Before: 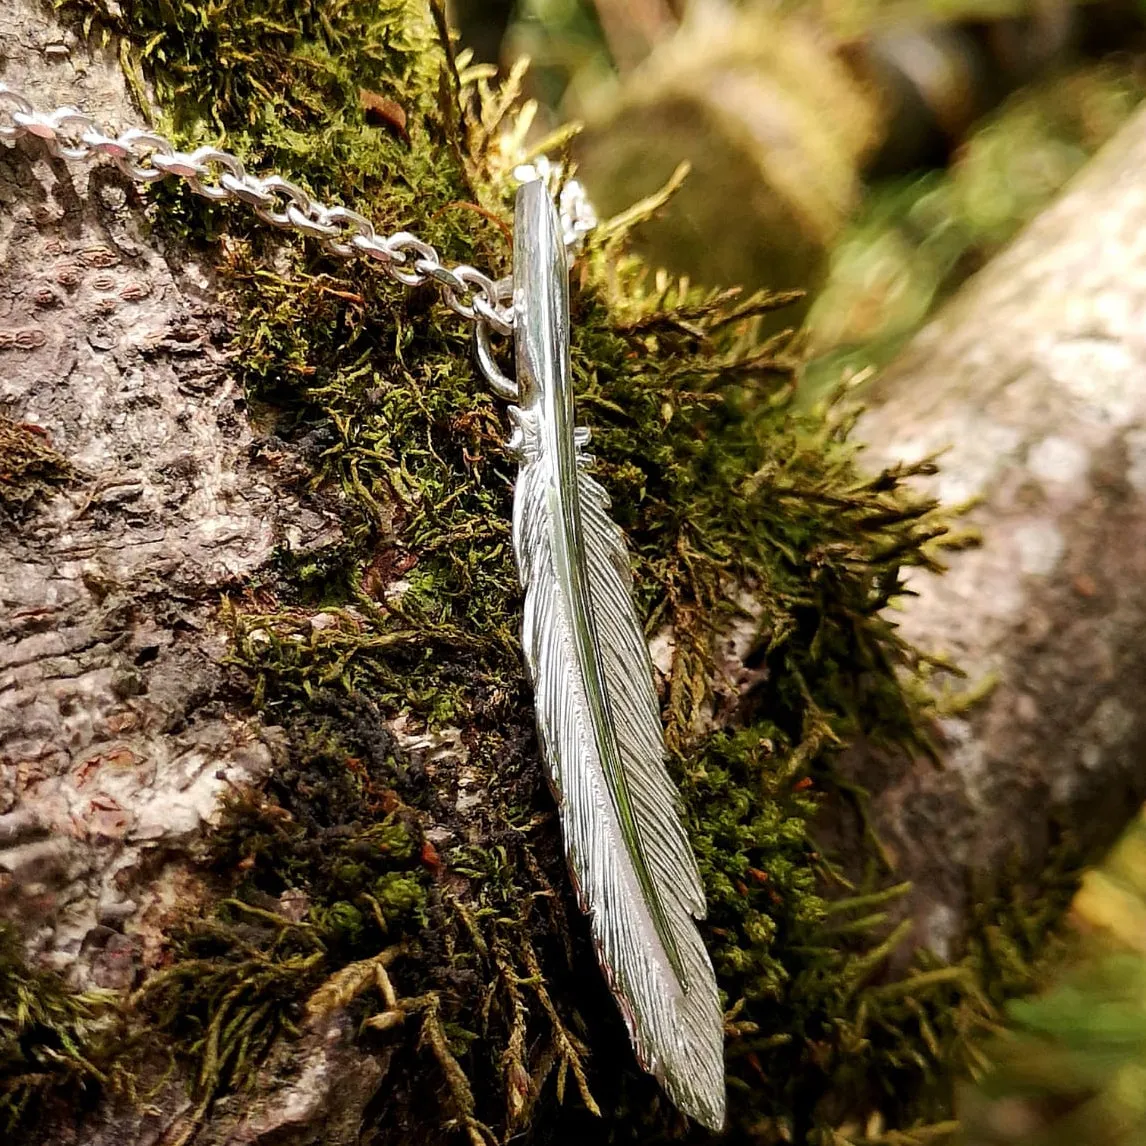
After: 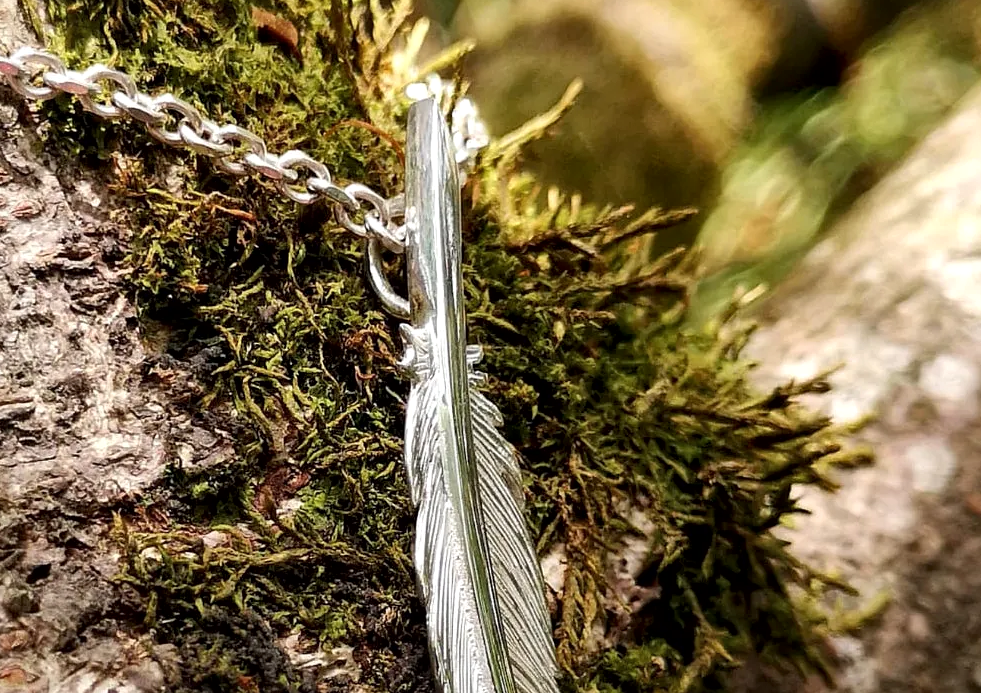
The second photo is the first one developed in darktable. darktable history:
local contrast: mode bilateral grid, contrast 21, coarseness 51, detail 147%, midtone range 0.2
crop and rotate: left 9.449%, top 7.162%, right 4.895%, bottom 32.345%
